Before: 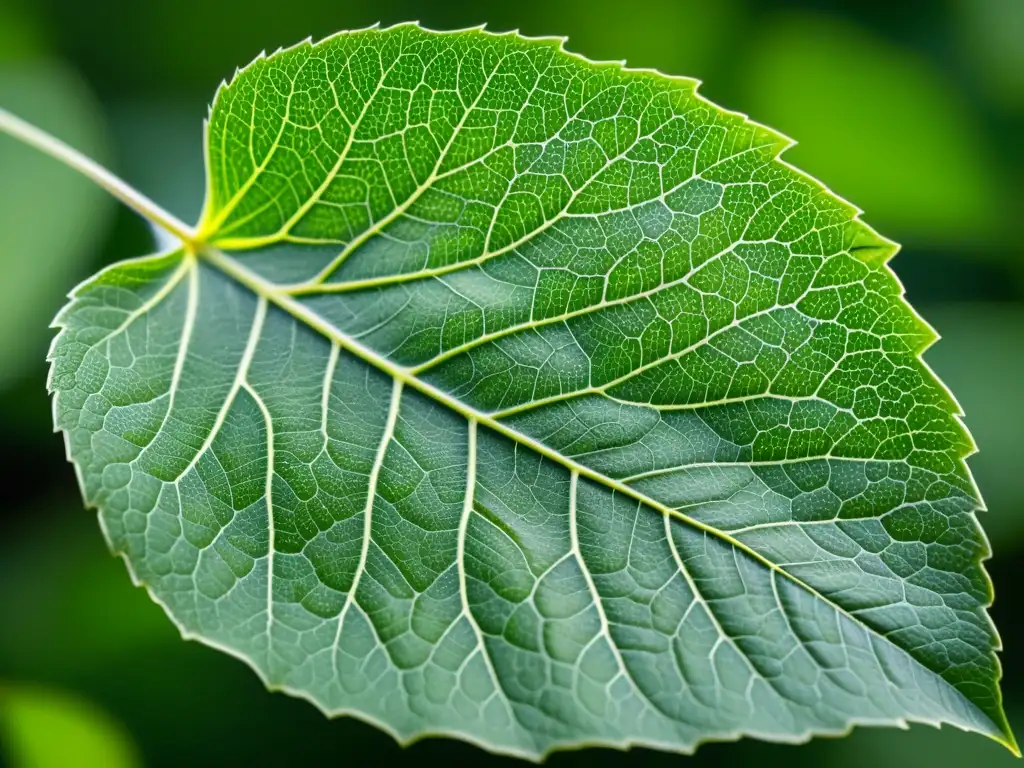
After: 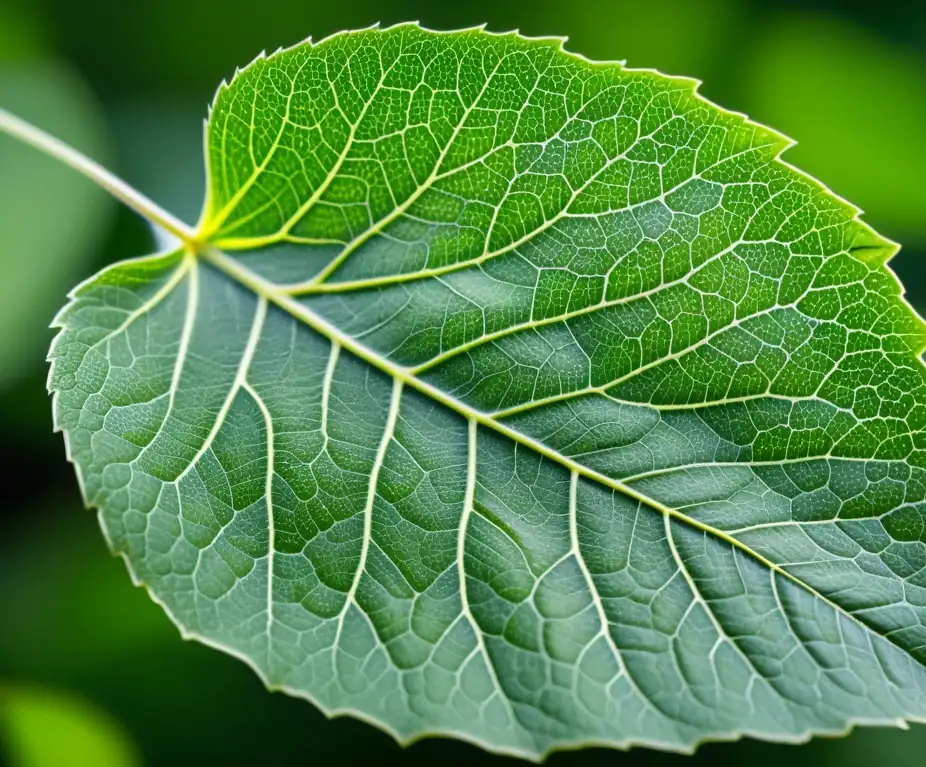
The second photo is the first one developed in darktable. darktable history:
crop: right 9.508%, bottom 0.026%
